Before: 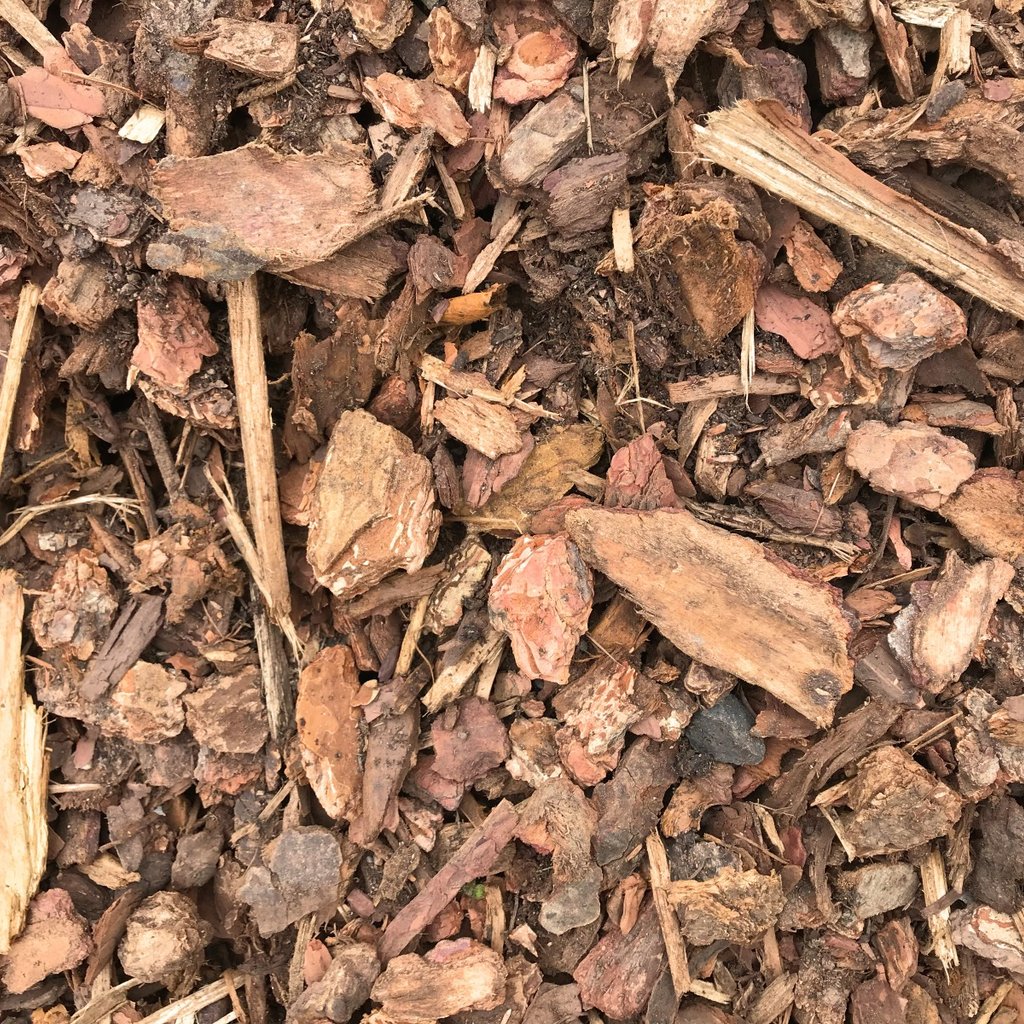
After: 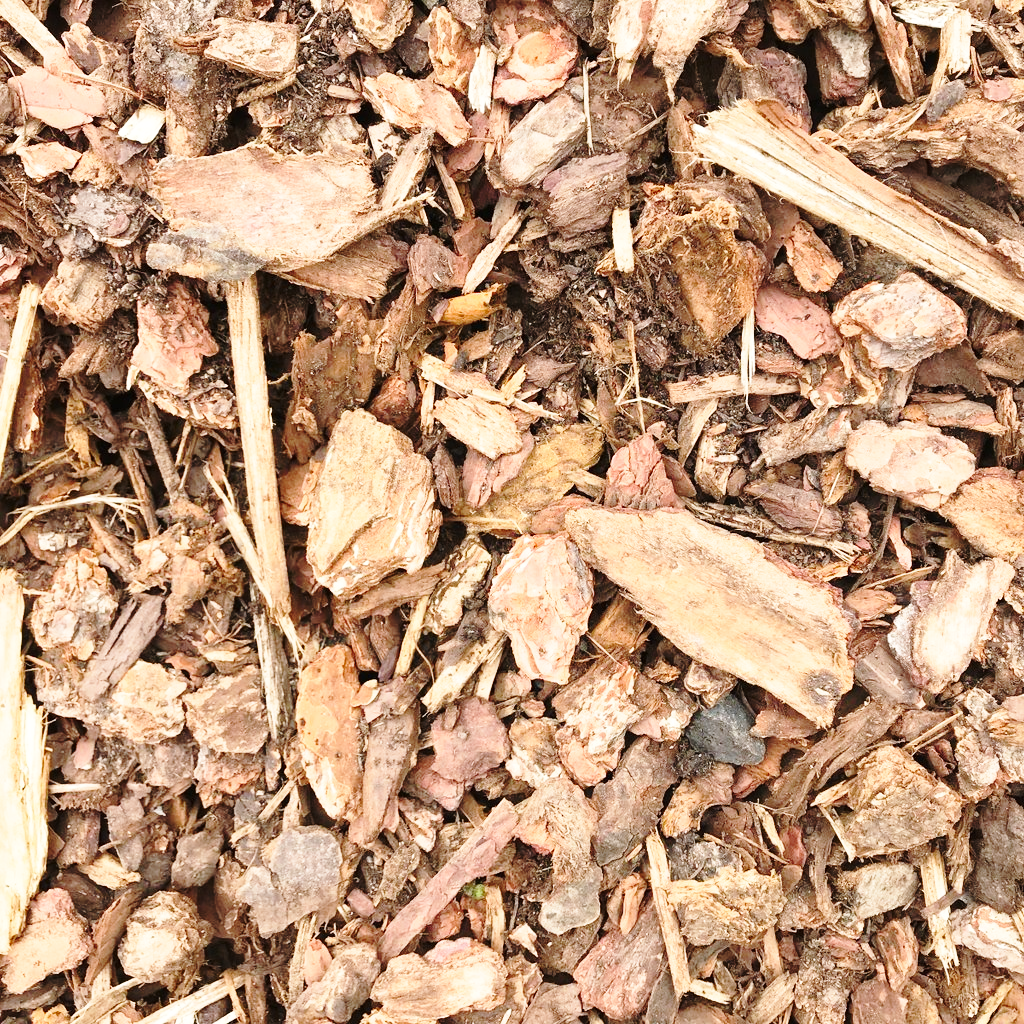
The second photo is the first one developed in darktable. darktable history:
base curve: curves: ch0 [(0, 0) (0.032, 0.037) (0.105, 0.228) (0.435, 0.76) (0.856, 0.983) (1, 1)], preserve colors none
